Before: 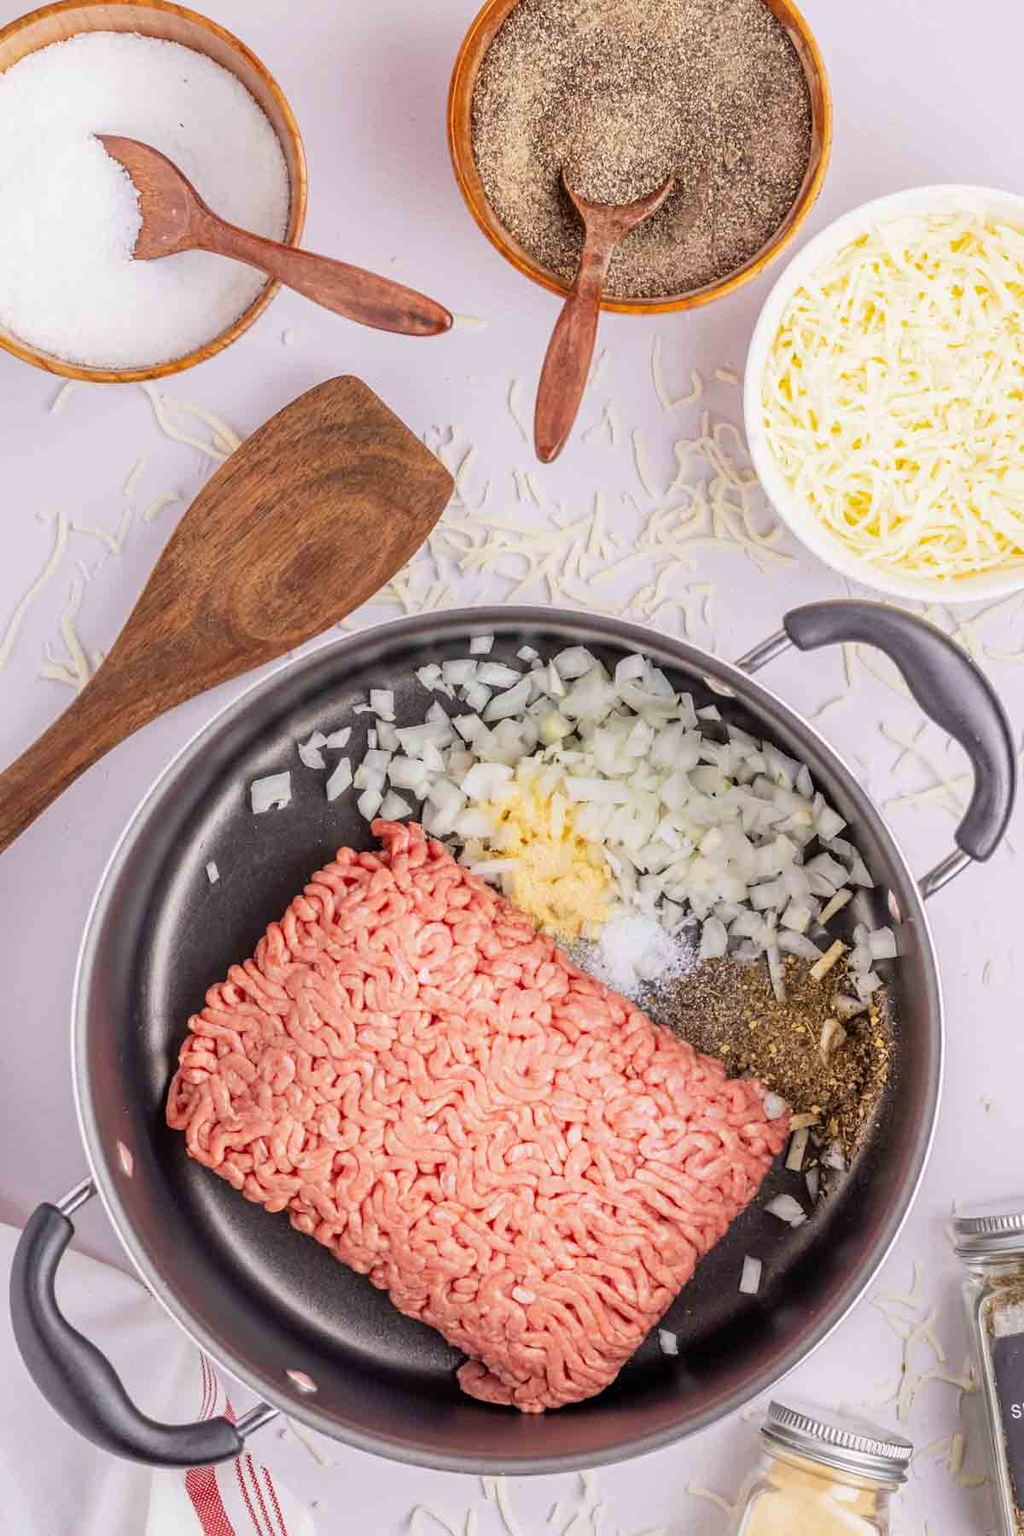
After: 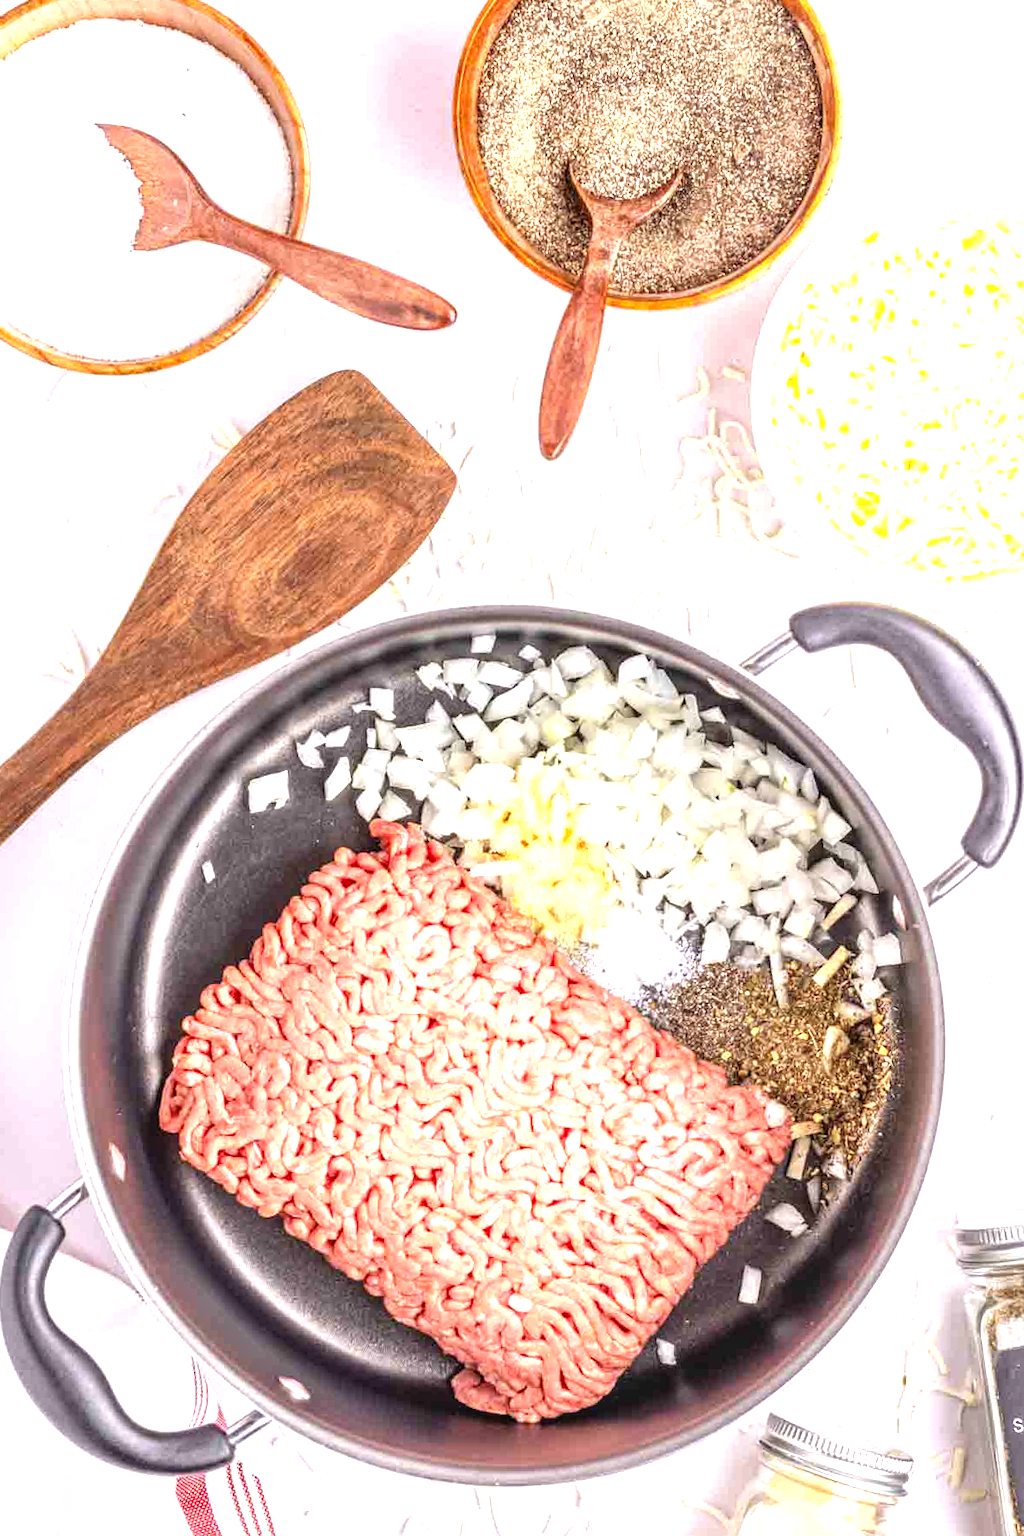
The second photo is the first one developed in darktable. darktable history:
crop and rotate: angle -0.5°
exposure: black level correction 0, exposure 1.1 EV, compensate exposure bias true, compensate highlight preservation false
local contrast: on, module defaults
